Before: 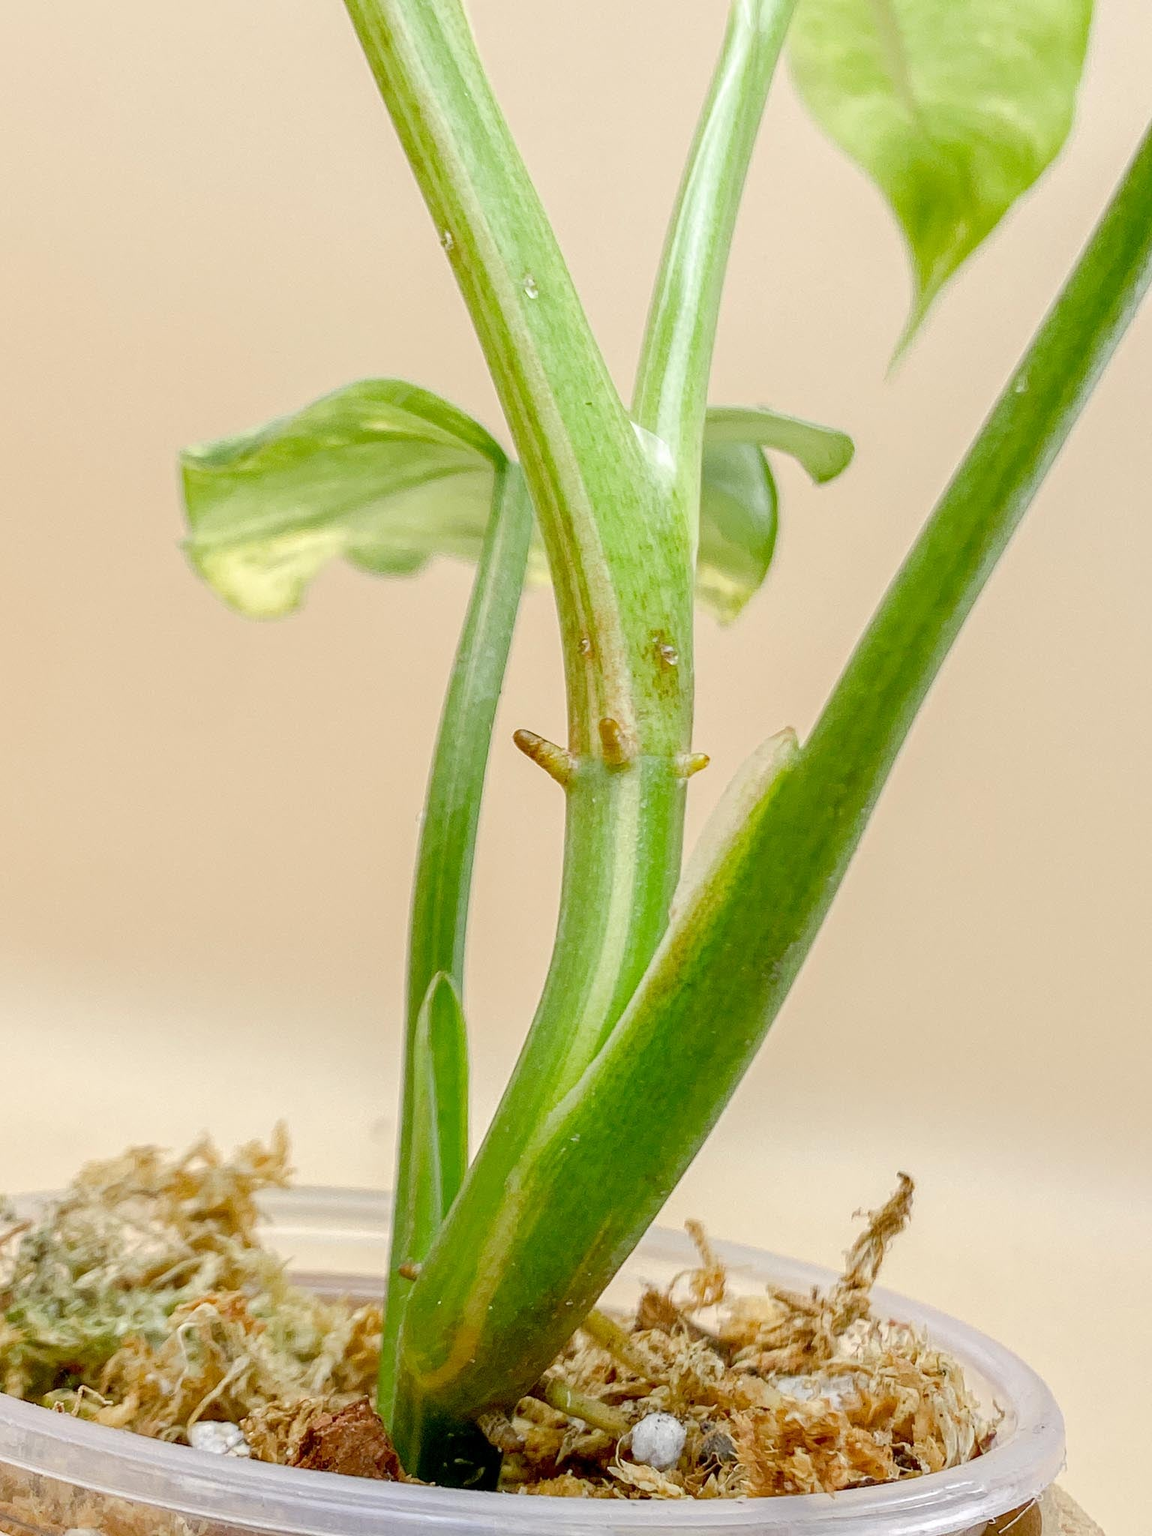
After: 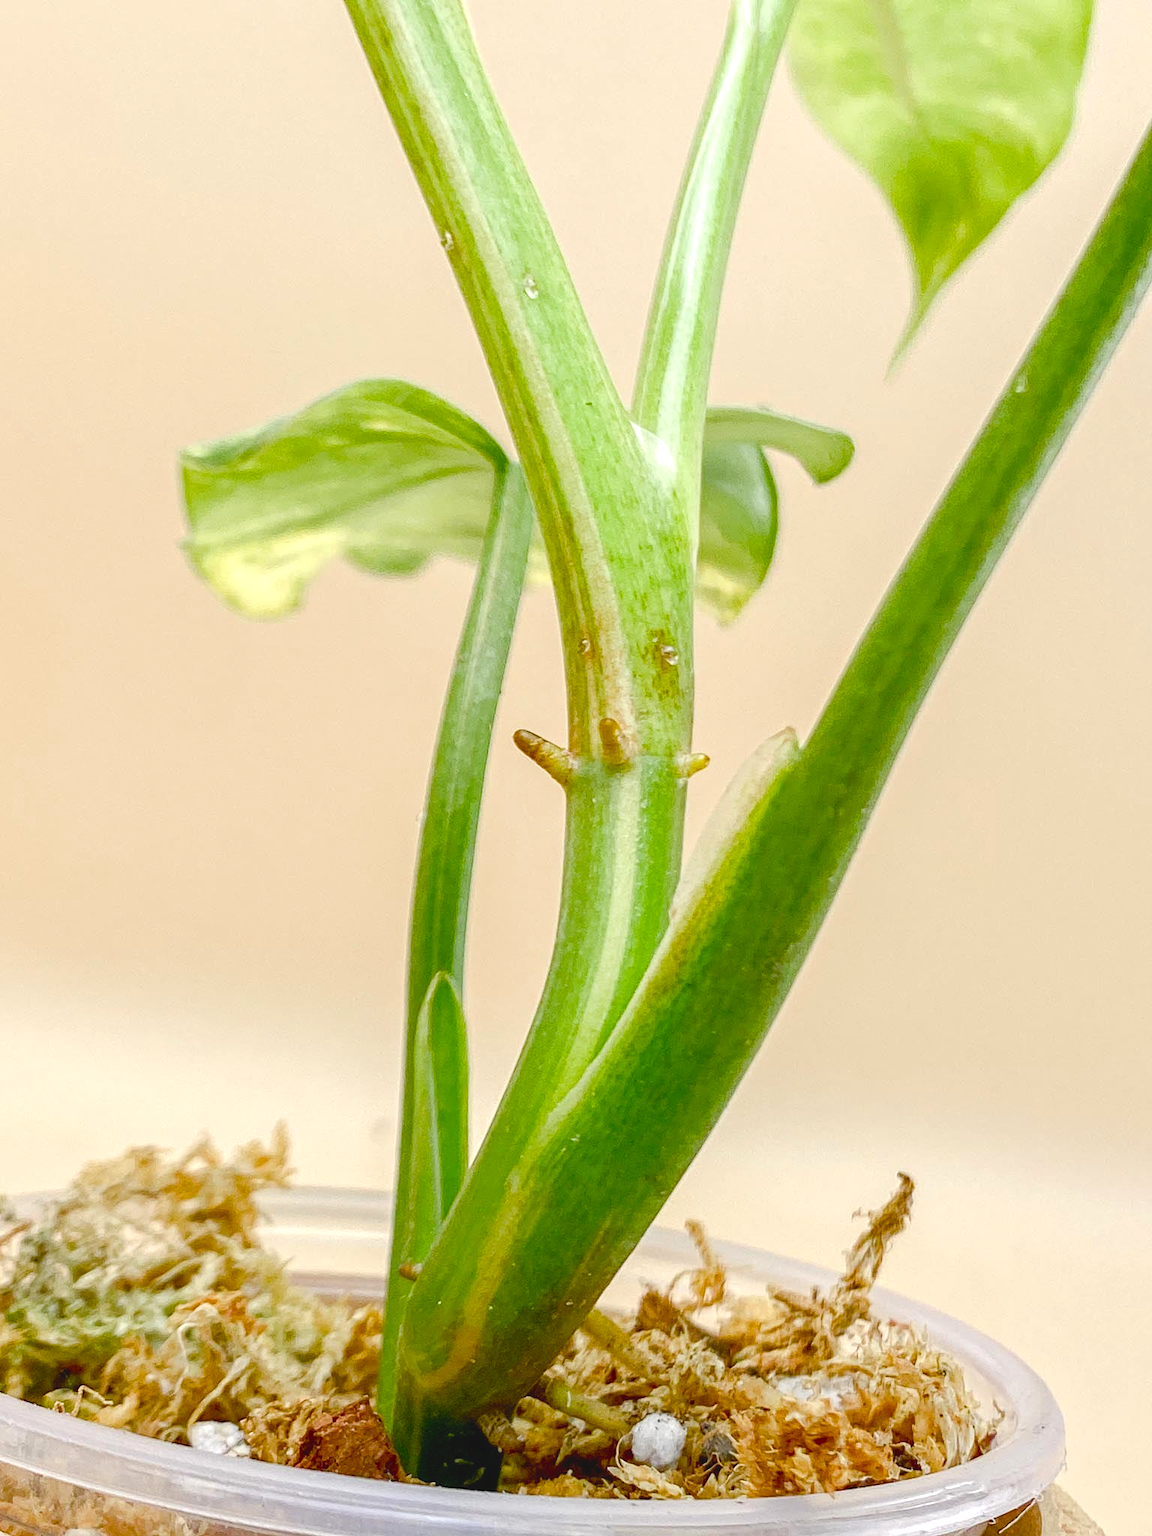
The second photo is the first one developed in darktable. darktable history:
color balance rgb: highlights gain › luminance 17.465%, global offset › luminance 0.757%, perceptual saturation grading › global saturation 27.309%, perceptual saturation grading › highlights -28.773%, perceptual saturation grading › mid-tones 15.704%, perceptual saturation grading › shadows 33.389%
